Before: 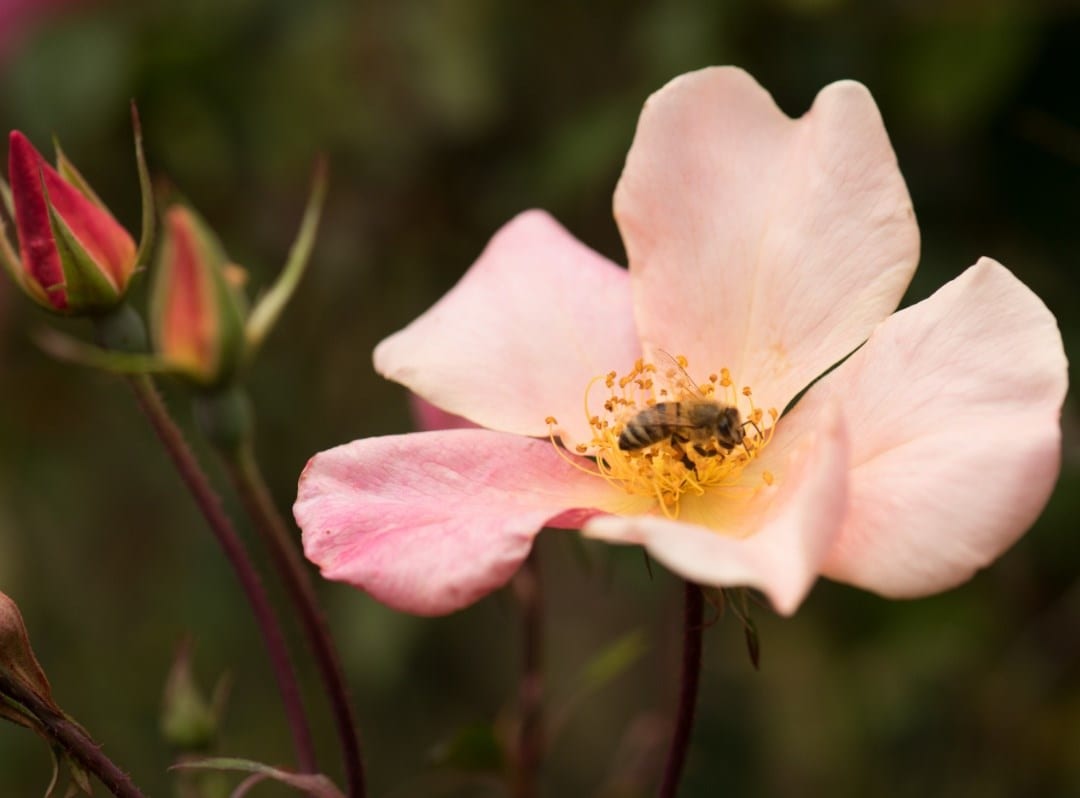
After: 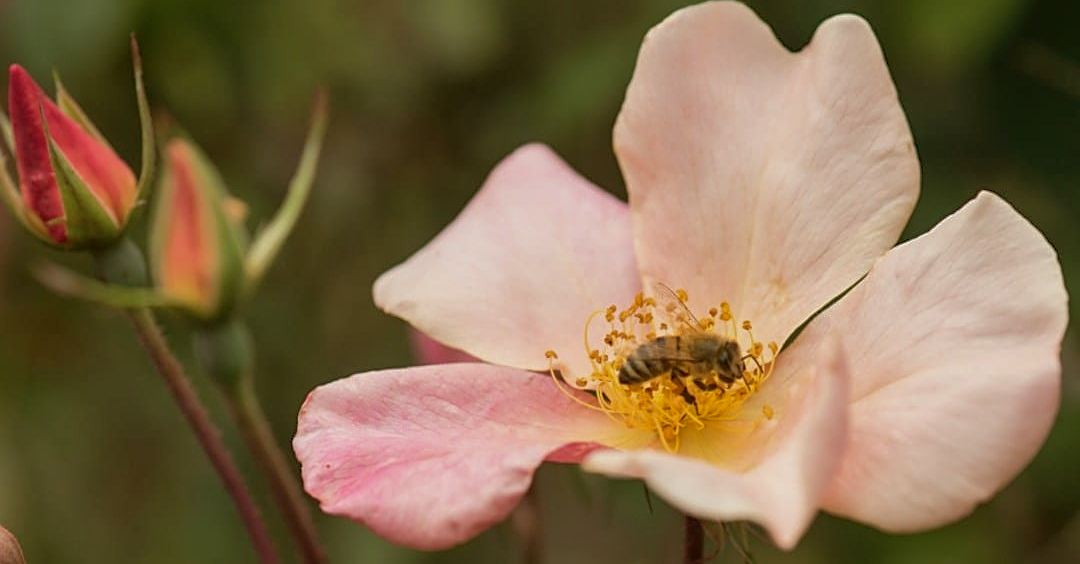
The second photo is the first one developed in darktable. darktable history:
sharpen: on, module defaults
crop and rotate: top 8.293%, bottom 20.996%
exposure: compensate highlight preservation false
color balance: mode lift, gamma, gain (sRGB), lift [1.04, 1, 1, 0.97], gamma [1.01, 1, 1, 0.97], gain [0.96, 1, 1, 0.97]
shadows and highlights: on, module defaults
white balance: red 0.982, blue 1.018
local contrast: on, module defaults
